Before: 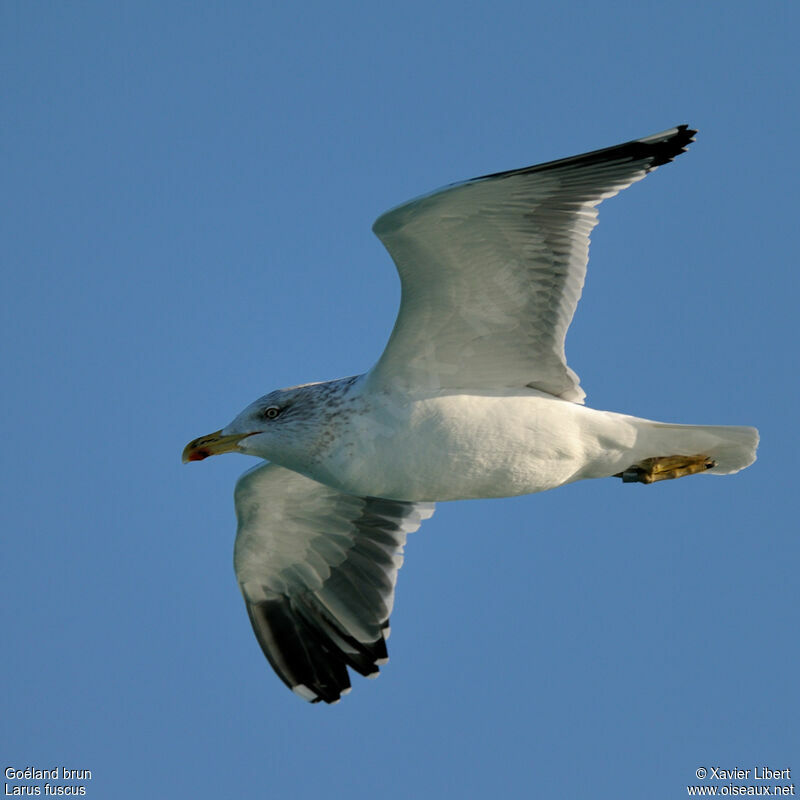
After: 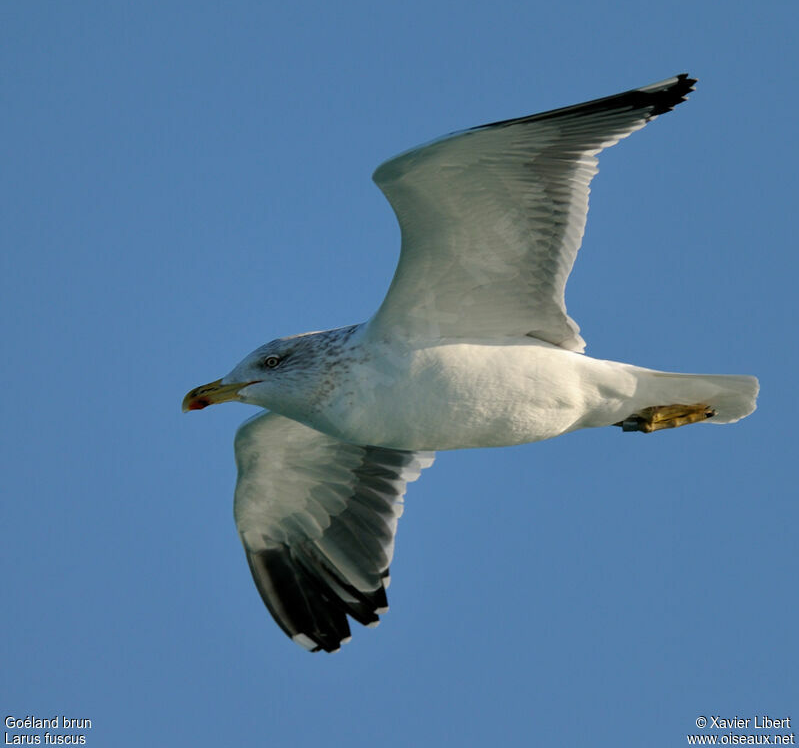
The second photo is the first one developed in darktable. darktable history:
crop and rotate: top 6.428%
shadows and highlights: soften with gaussian
